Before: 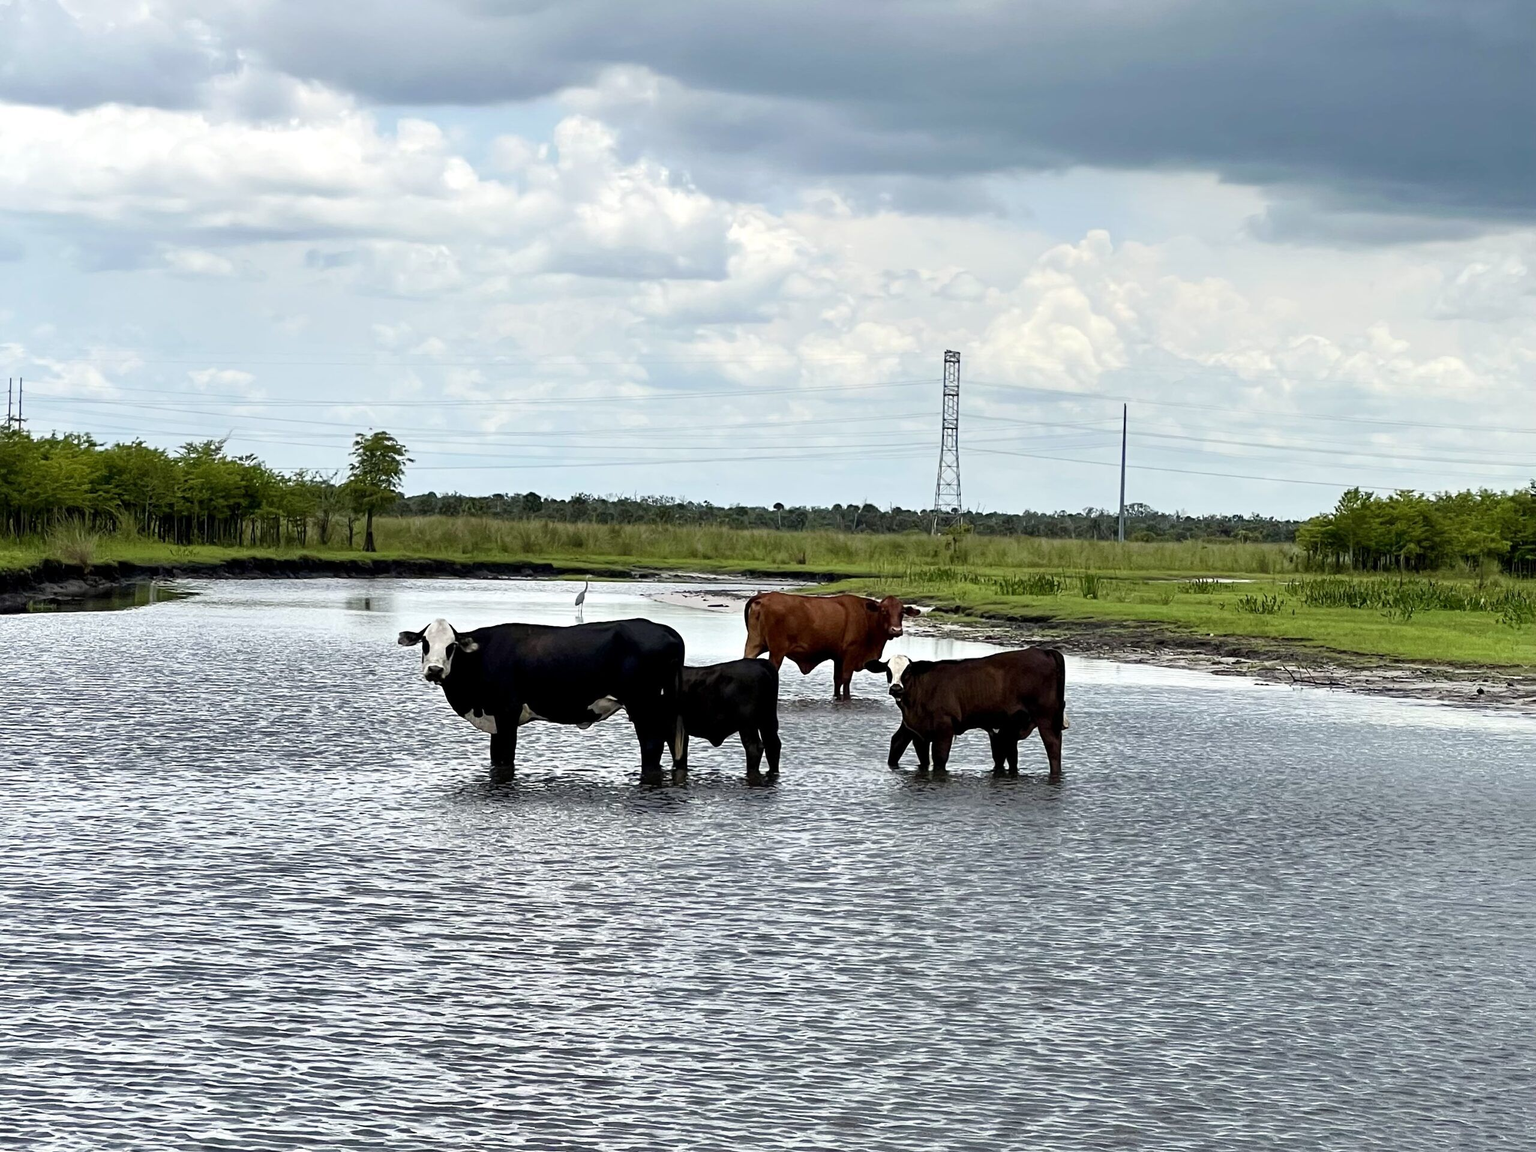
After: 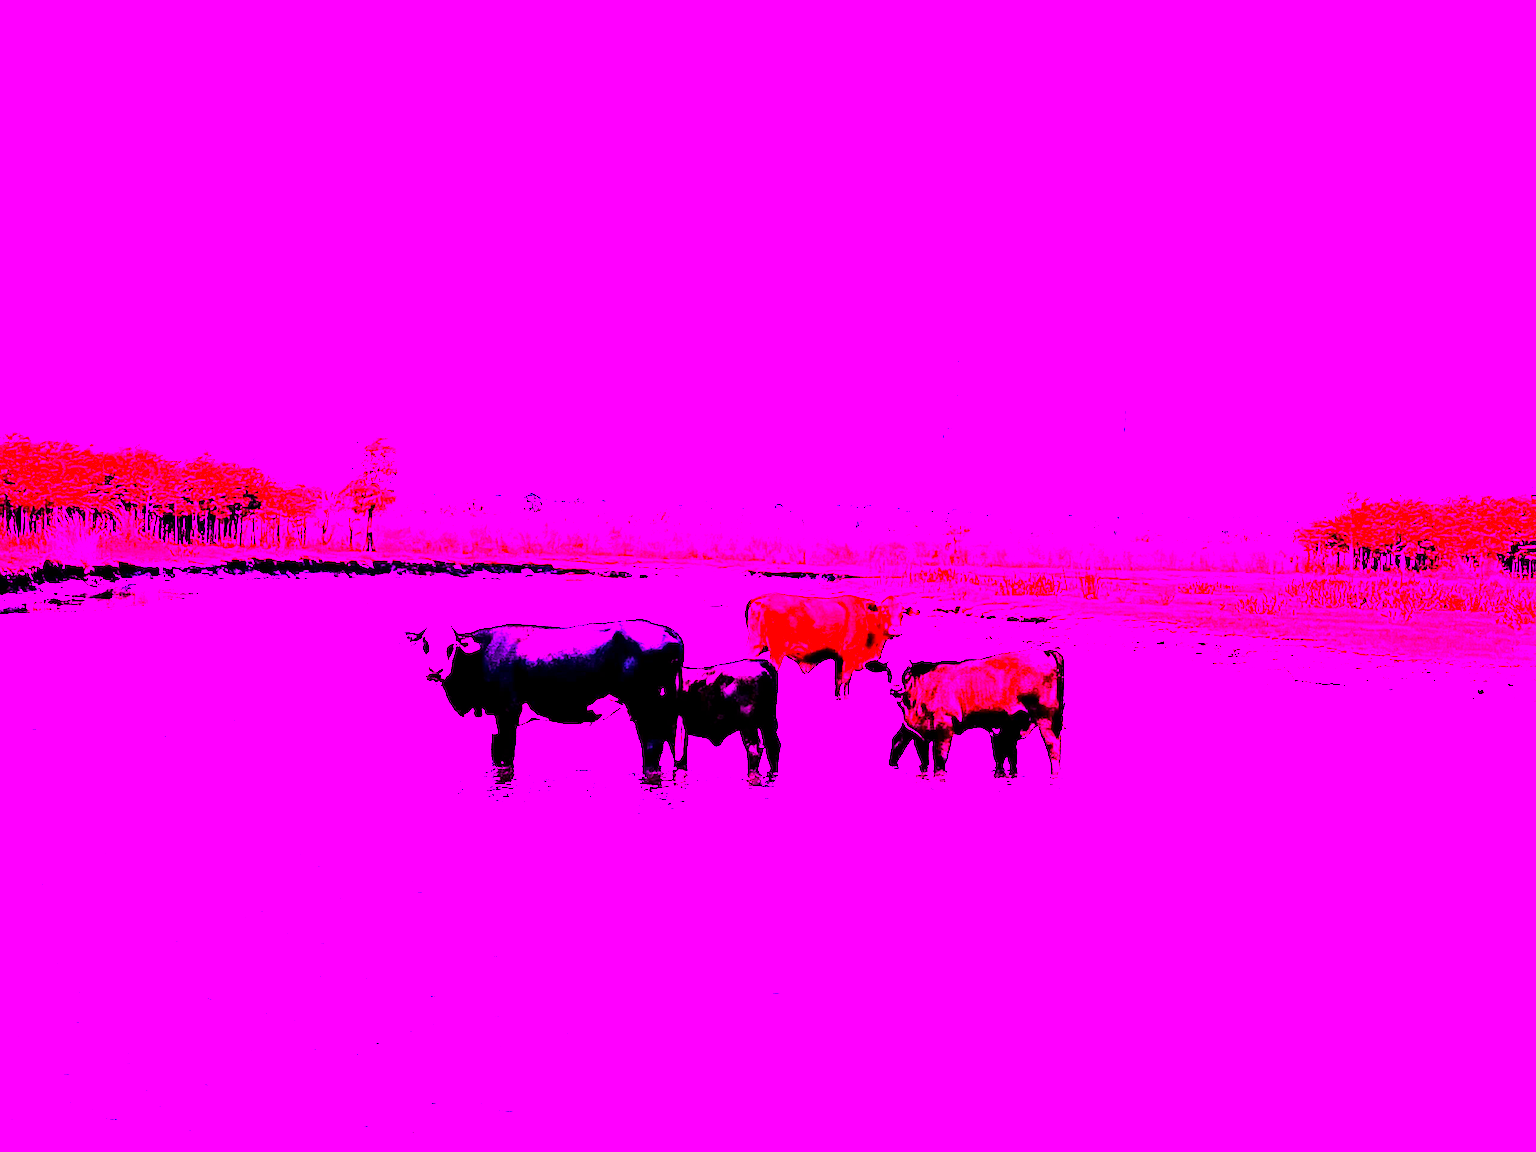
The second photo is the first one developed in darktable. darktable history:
rgb curve: curves: ch0 [(0, 0) (0.21, 0.15) (0.24, 0.21) (0.5, 0.75) (0.75, 0.96) (0.89, 0.99) (1, 1)]; ch1 [(0, 0.02) (0.21, 0.13) (0.25, 0.2) (0.5, 0.67) (0.75, 0.9) (0.89, 0.97) (1, 1)]; ch2 [(0, 0.02) (0.21, 0.13) (0.25, 0.2) (0.5, 0.67) (0.75, 0.9) (0.89, 0.97) (1, 1)], compensate middle gray true
local contrast: mode bilateral grid, contrast 20, coarseness 50, detail 130%, midtone range 0.2
white balance: red 8, blue 8
